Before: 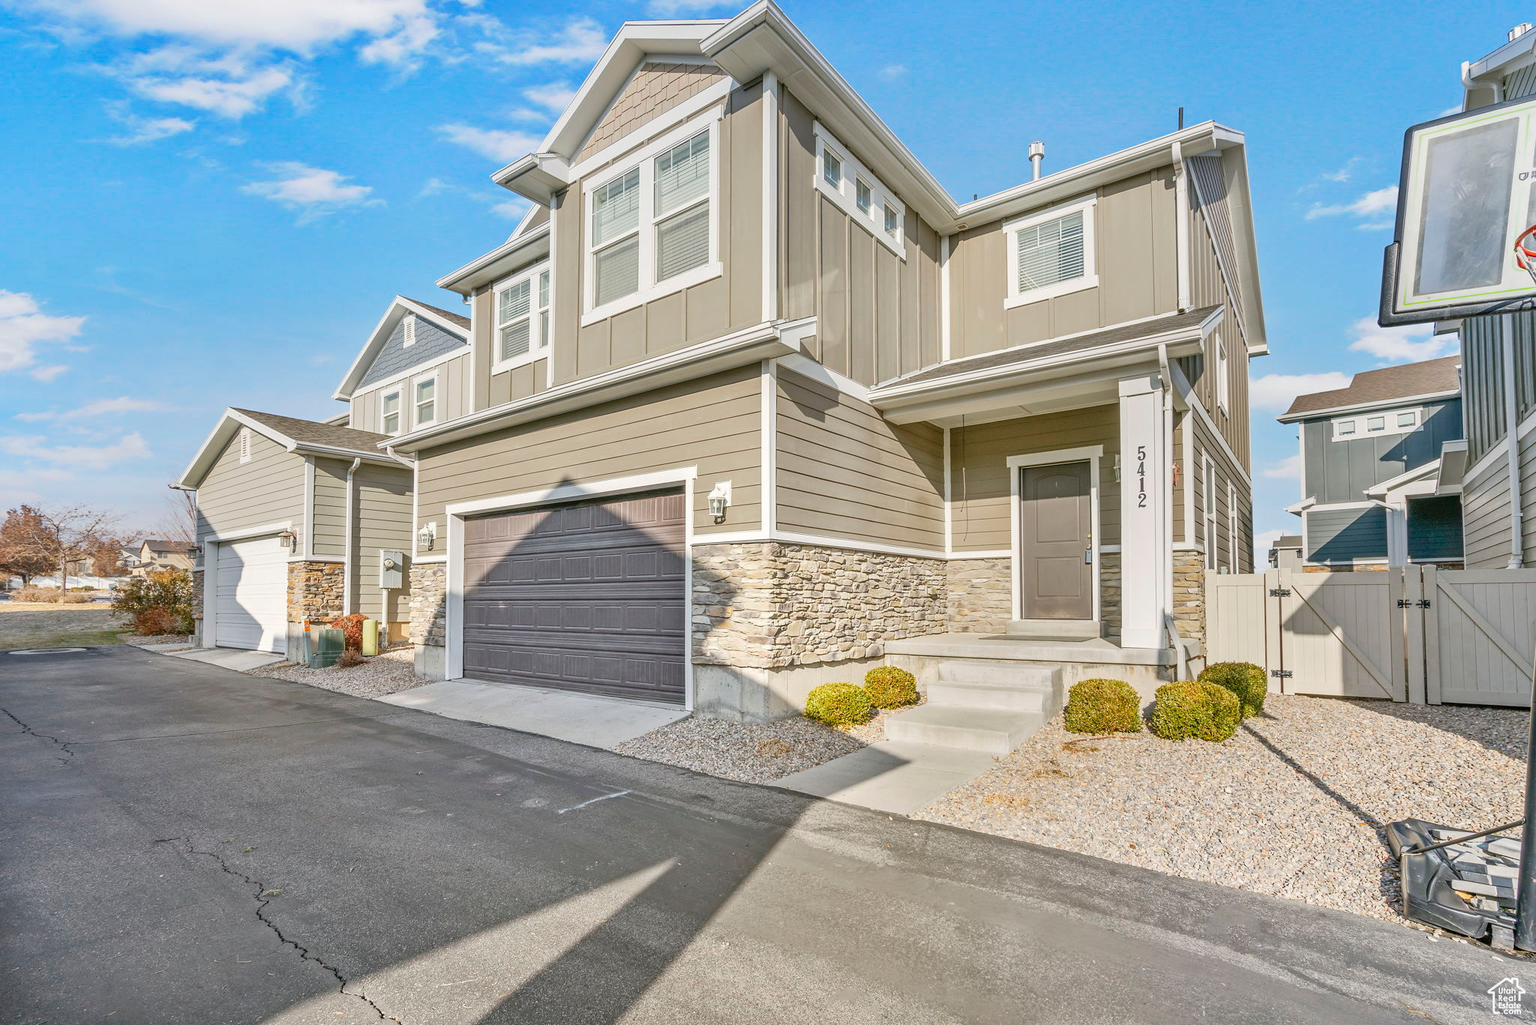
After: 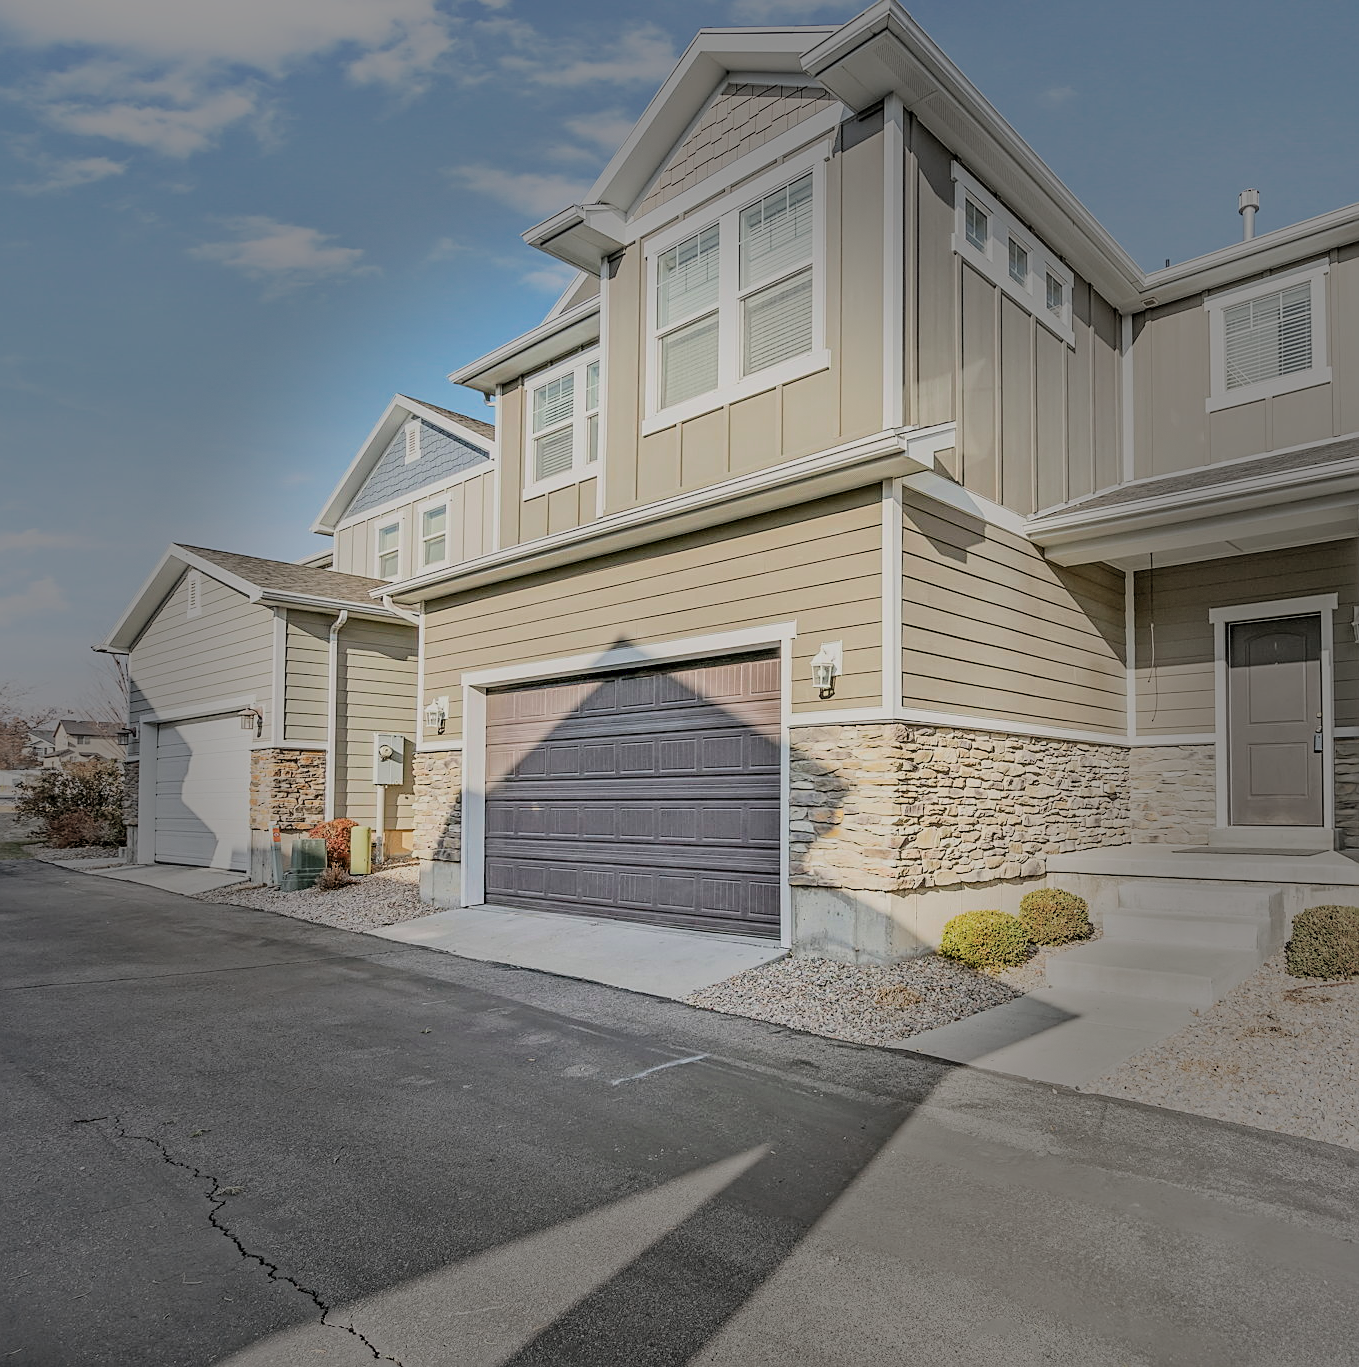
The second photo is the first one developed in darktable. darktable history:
shadows and highlights: shadows -25.84, highlights 50.1, soften with gaussian
crop and rotate: left 6.503%, right 27.115%
sharpen: on, module defaults
exposure: black level correction 0.004, exposure 0.017 EV, compensate exposure bias true, compensate highlight preservation false
vignetting: fall-off start 40.81%, fall-off radius 41.22%, dithering 8-bit output, unbound false
filmic rgb: black relative exposure -6.18 EV, white relative exposure 6.95 EV, hardness 2.26, color science v6 (2022), iterations of high-quality reconstruction 0
